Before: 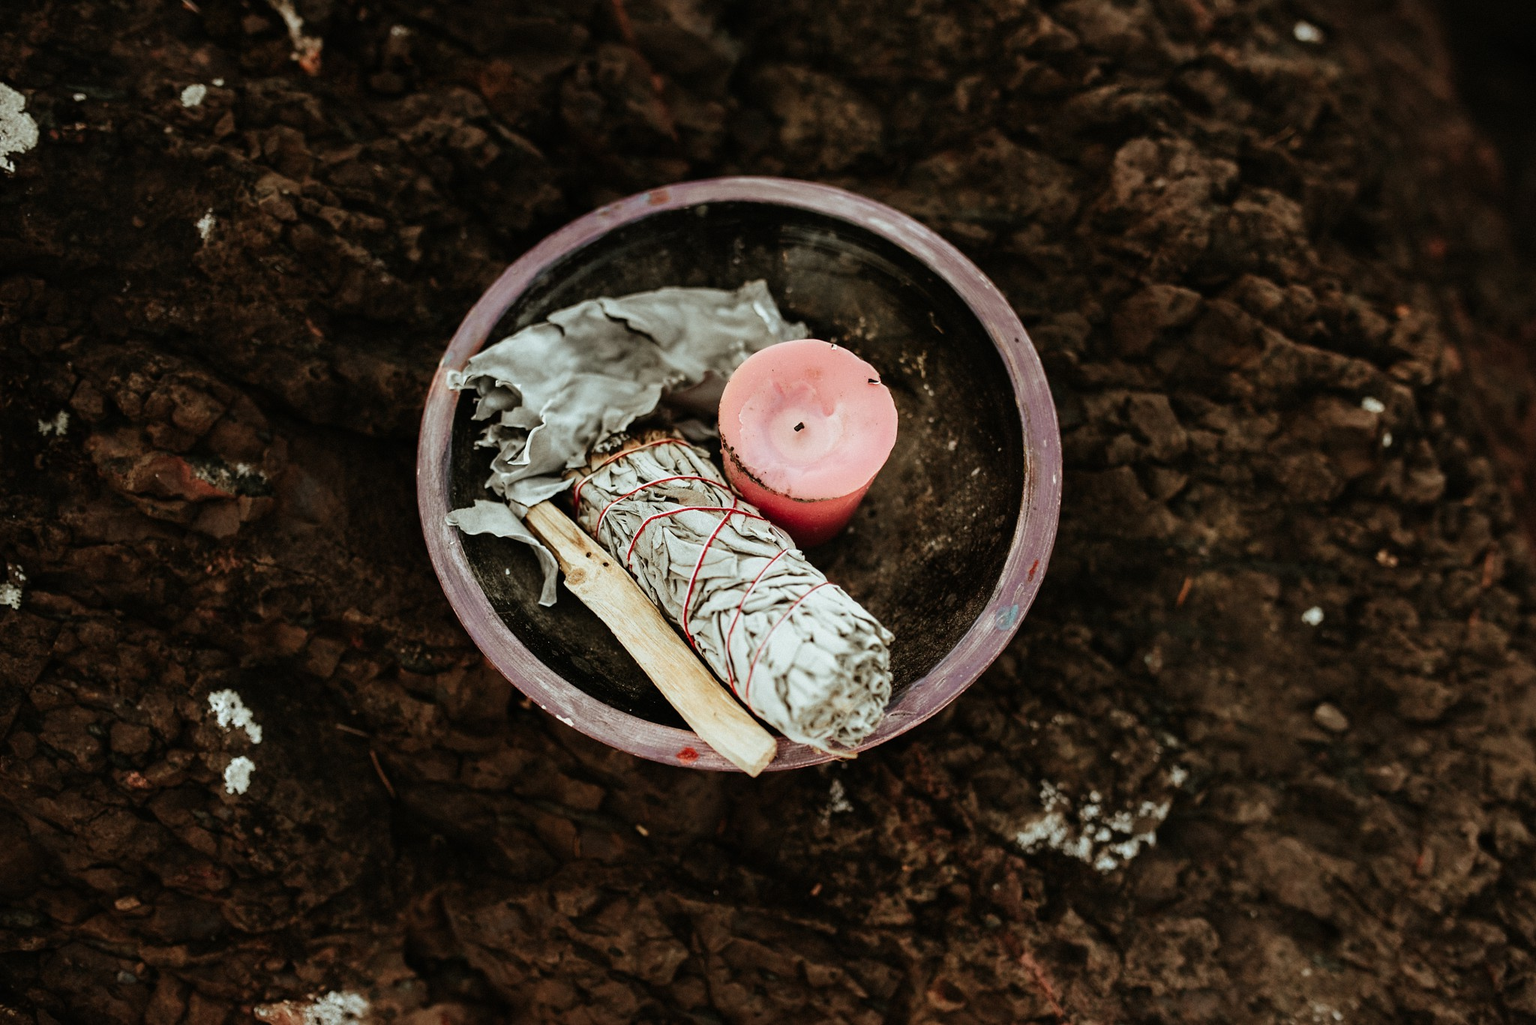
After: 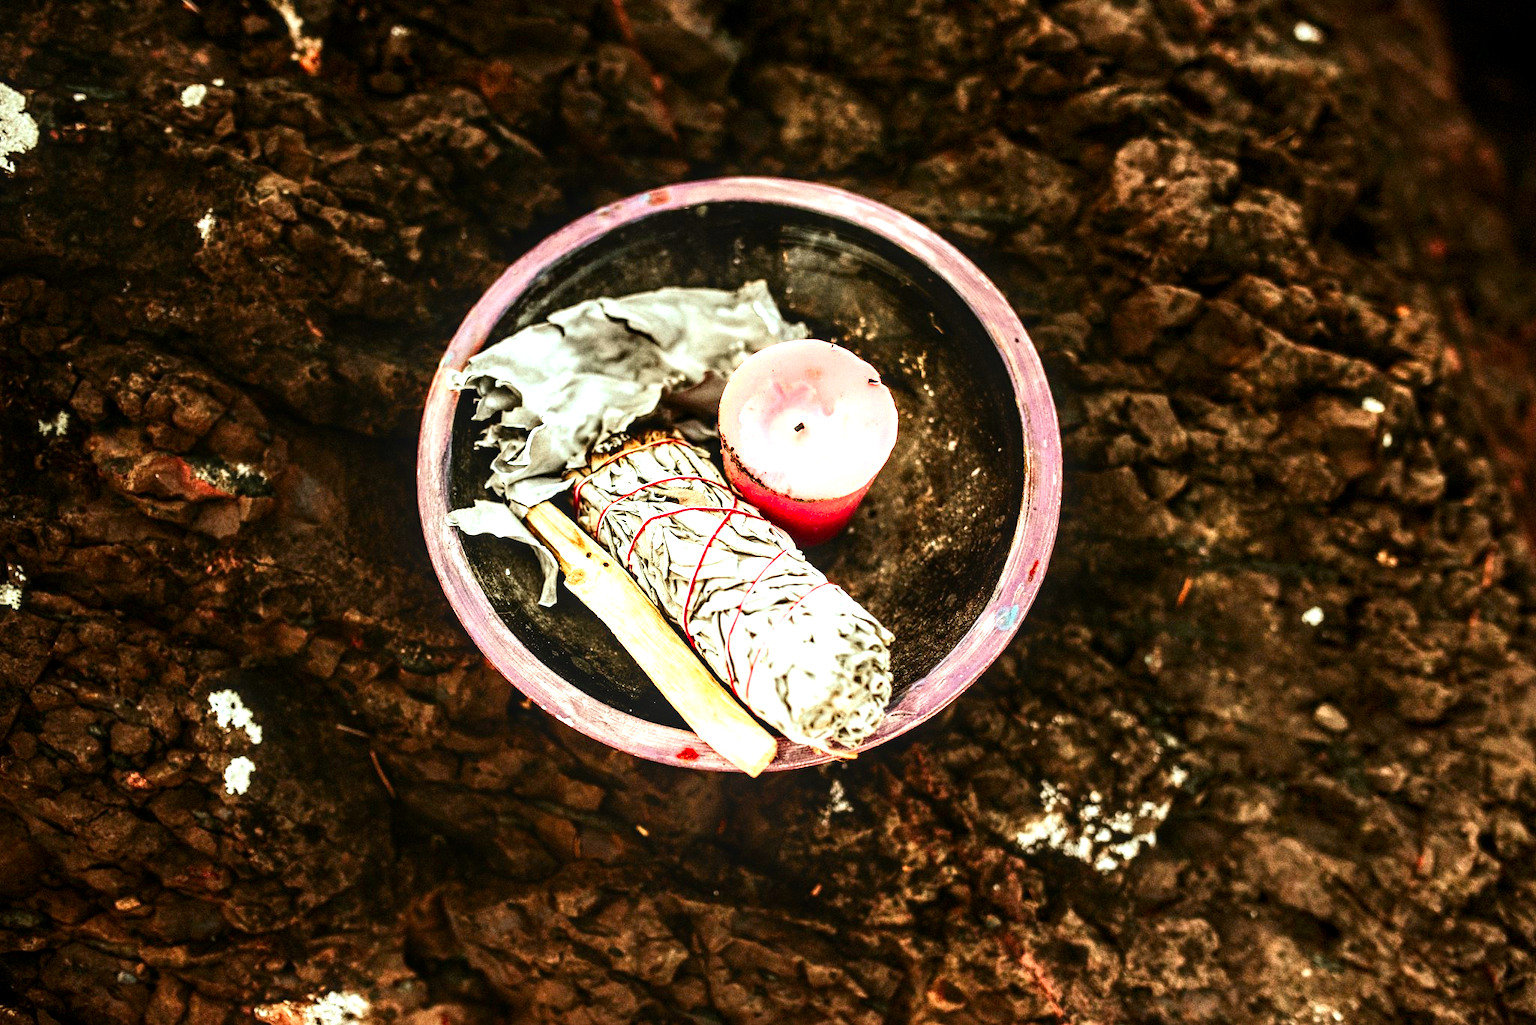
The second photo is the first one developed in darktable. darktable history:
local contrast: detail 130%
color balance: contrast 8.5%, output saturation 105%
exposure: black level correction 0.001, exposure 1.398 EV, compensate exposure bias true, compensate highlight preservation false
contrast brightness saturation: contrast 0.18, saturation 0.3
